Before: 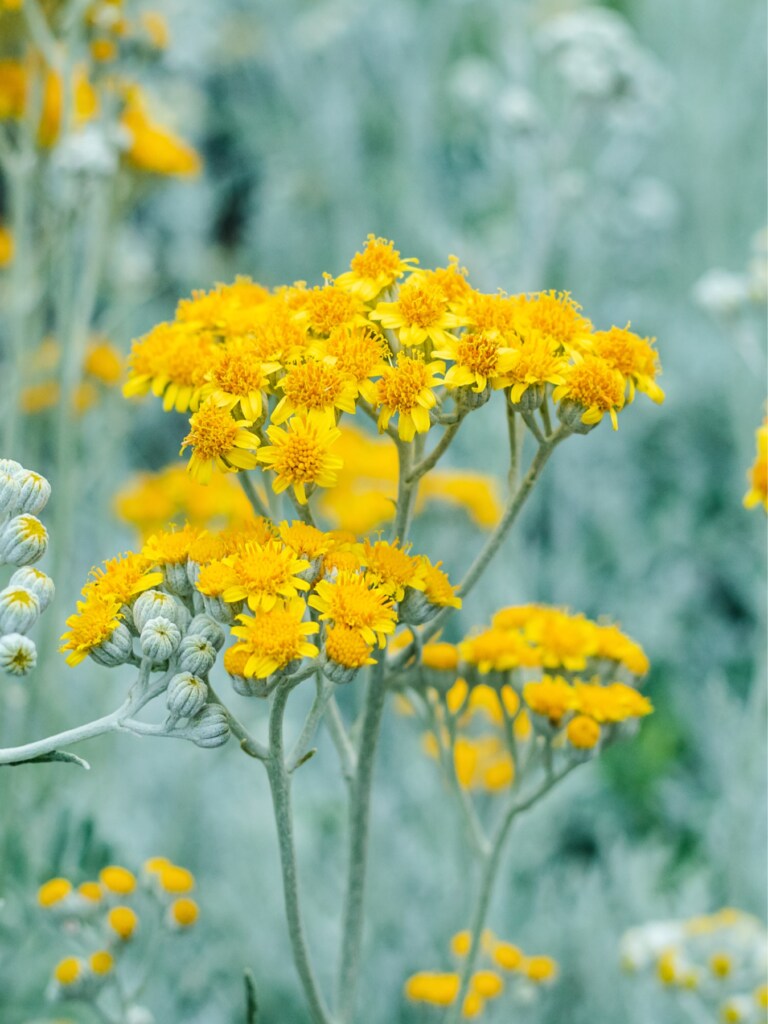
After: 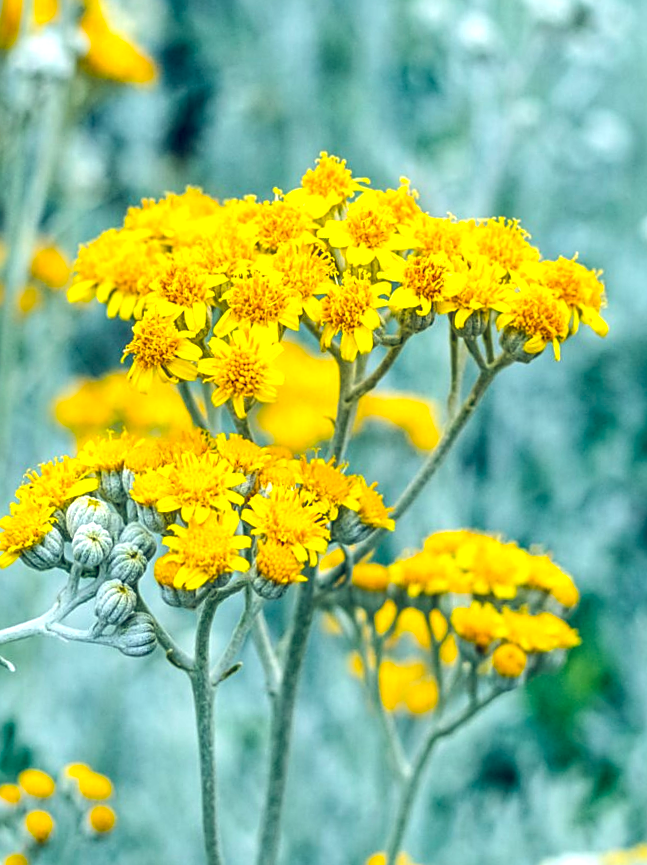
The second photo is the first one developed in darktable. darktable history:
local contrast: on, module defaults
color balance rgb: global offset › luminance -0.298%, global offset › chroma 0.309%, global offset › hue 263.13°, linear chroma grading › global chroma 8.901%, perceptual saturation grading › global saturation 25.234%, perceptual brilliance grading › global brilliance 15.65%, perceptual brilliance grading › shadows -34.801%
crop and rotate: angle -3.02°, left 5.278%, top 5.208%, right 4.631%, bottom 4.432%
sharpen: on, module defaults
